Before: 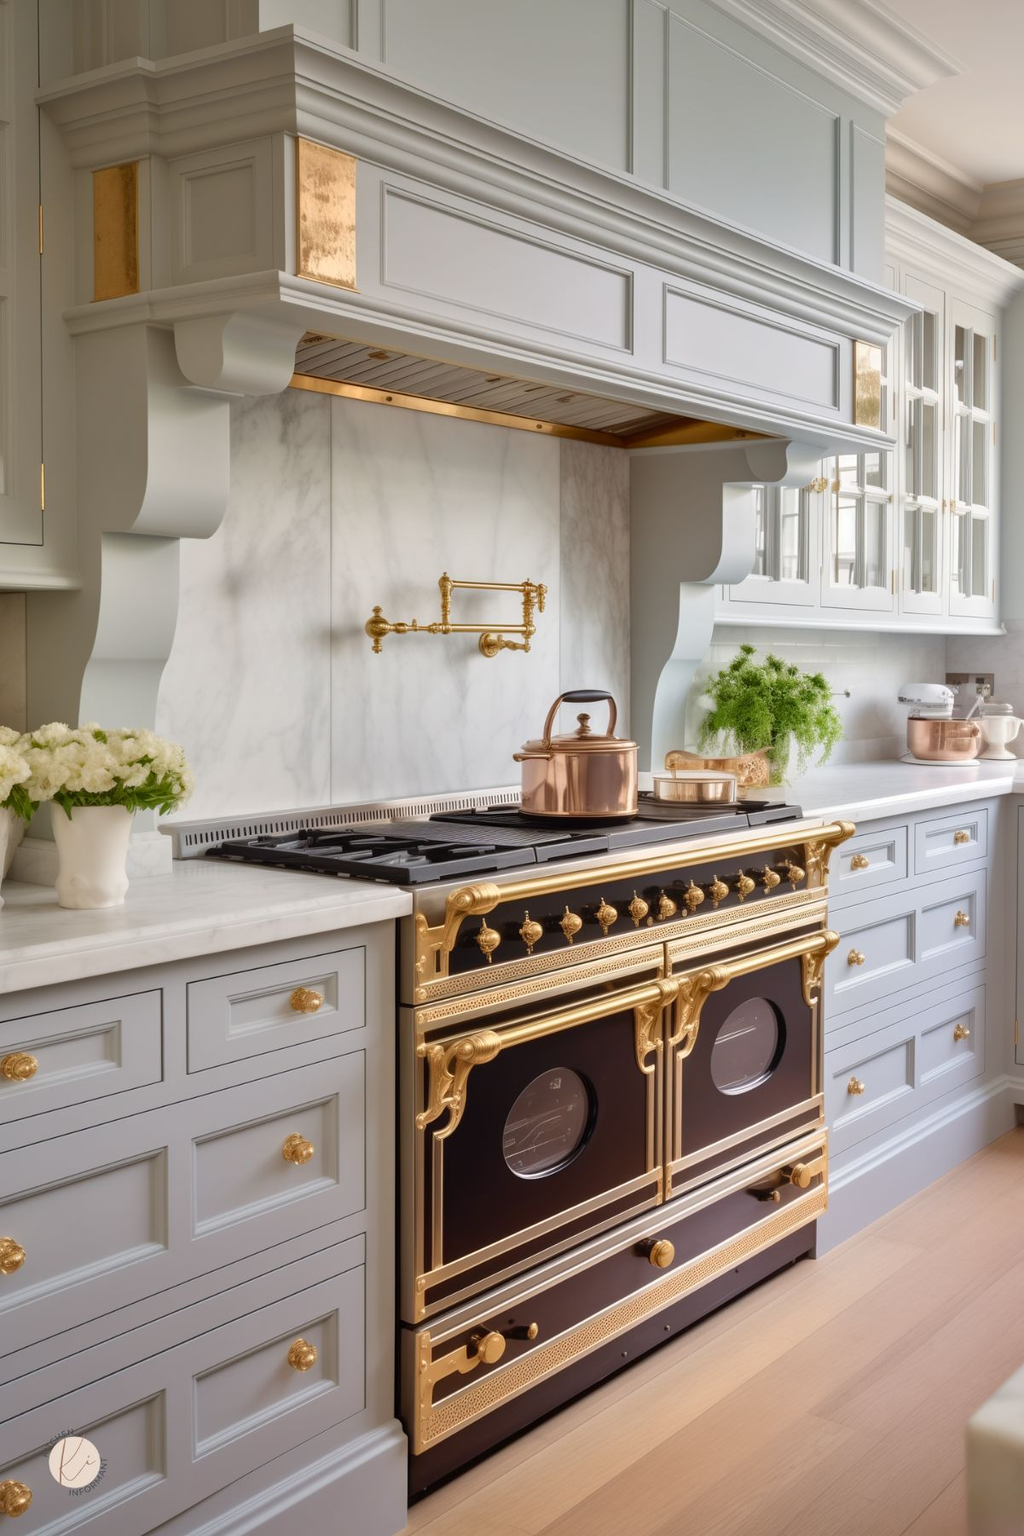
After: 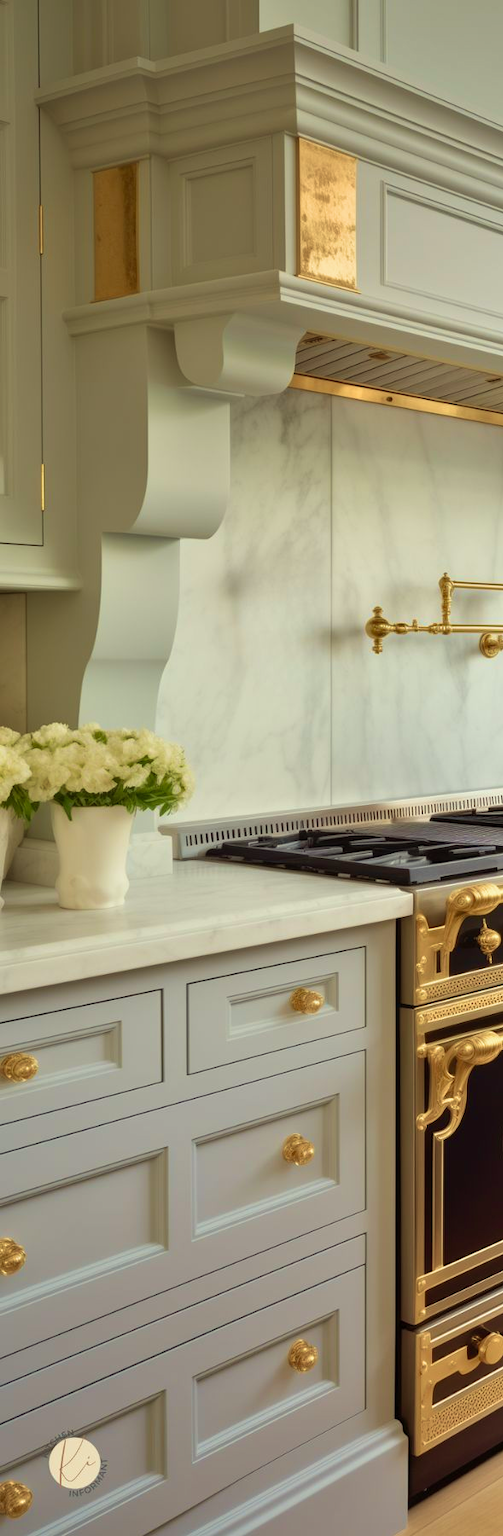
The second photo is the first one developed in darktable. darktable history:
color correction: highlights a* -4.28, highlights b* 6.53
velvia: strength 45%
crop and rotate: left 0%, top 0%, right 50.845%
